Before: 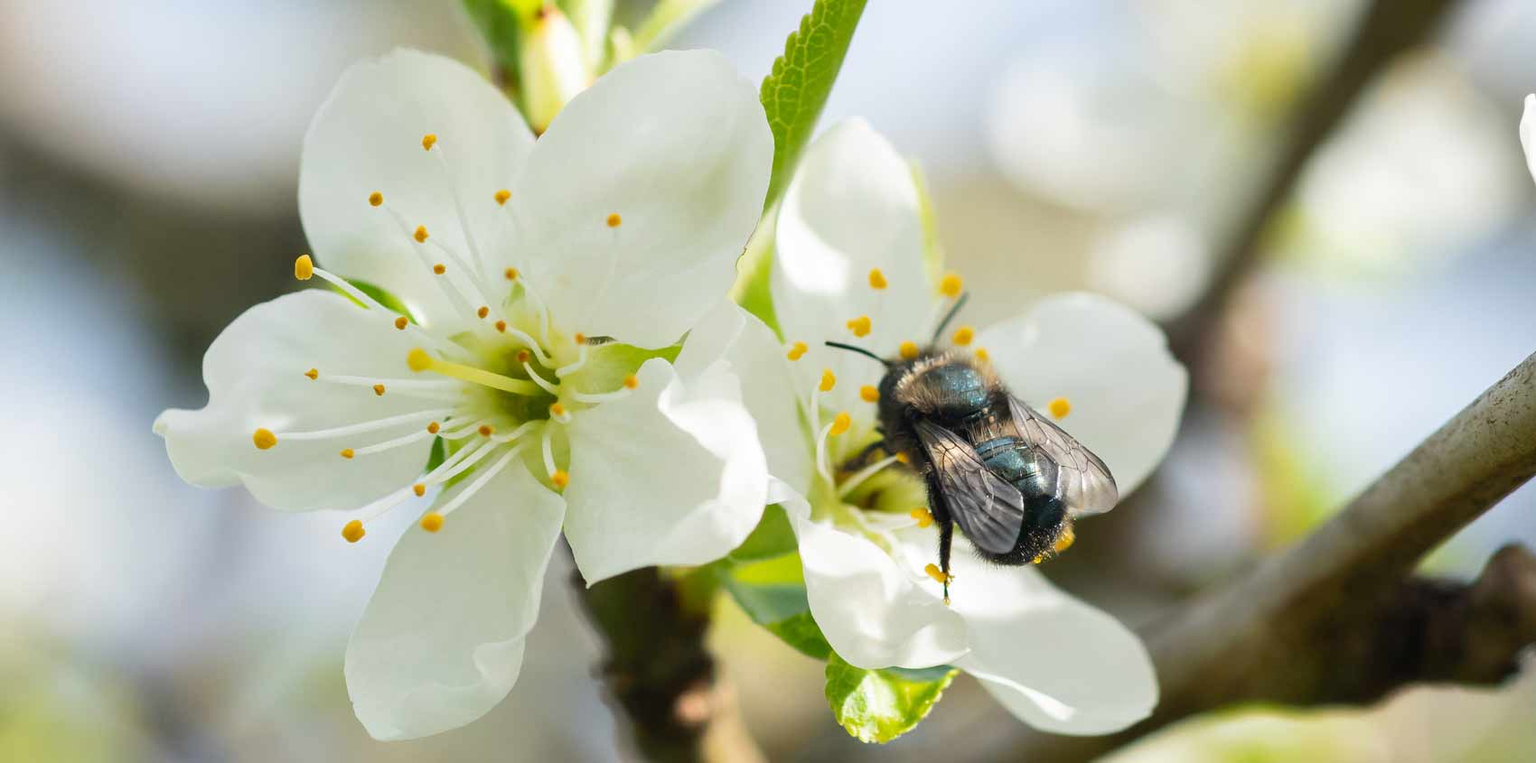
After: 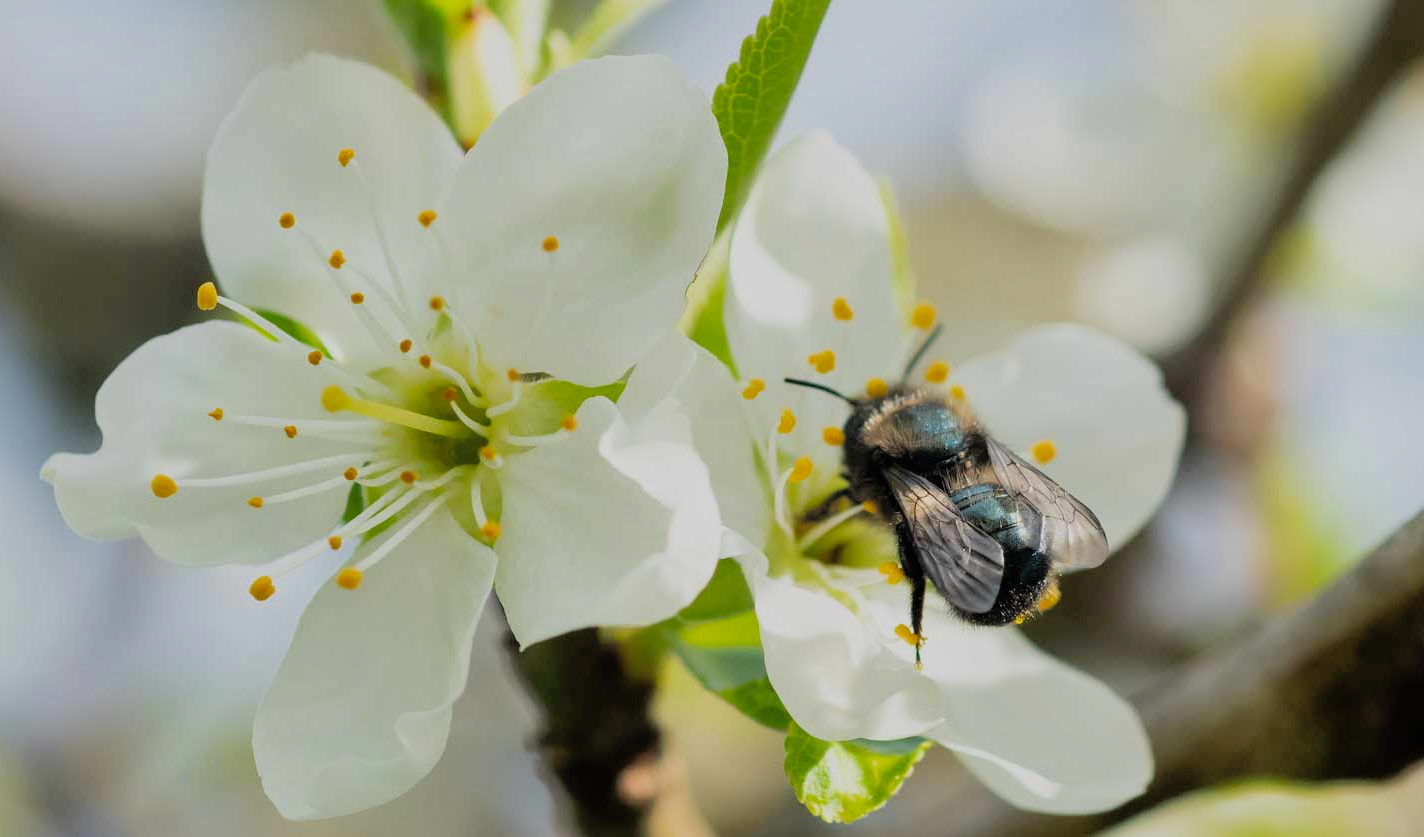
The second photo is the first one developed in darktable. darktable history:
filmic rgb: black relative exposure -7.75 EV, white relative exposure 4.4 EV, threshold 3 EV, hardness 3.76, latitude 50%, contrast 1.1, color science v5 (2021), contrast in shadows safe, contrast in highlights safe, enable highlight reconstruction true
crop: left 7.598%, right 7.873%
shadows and highlights: on, module defaults
